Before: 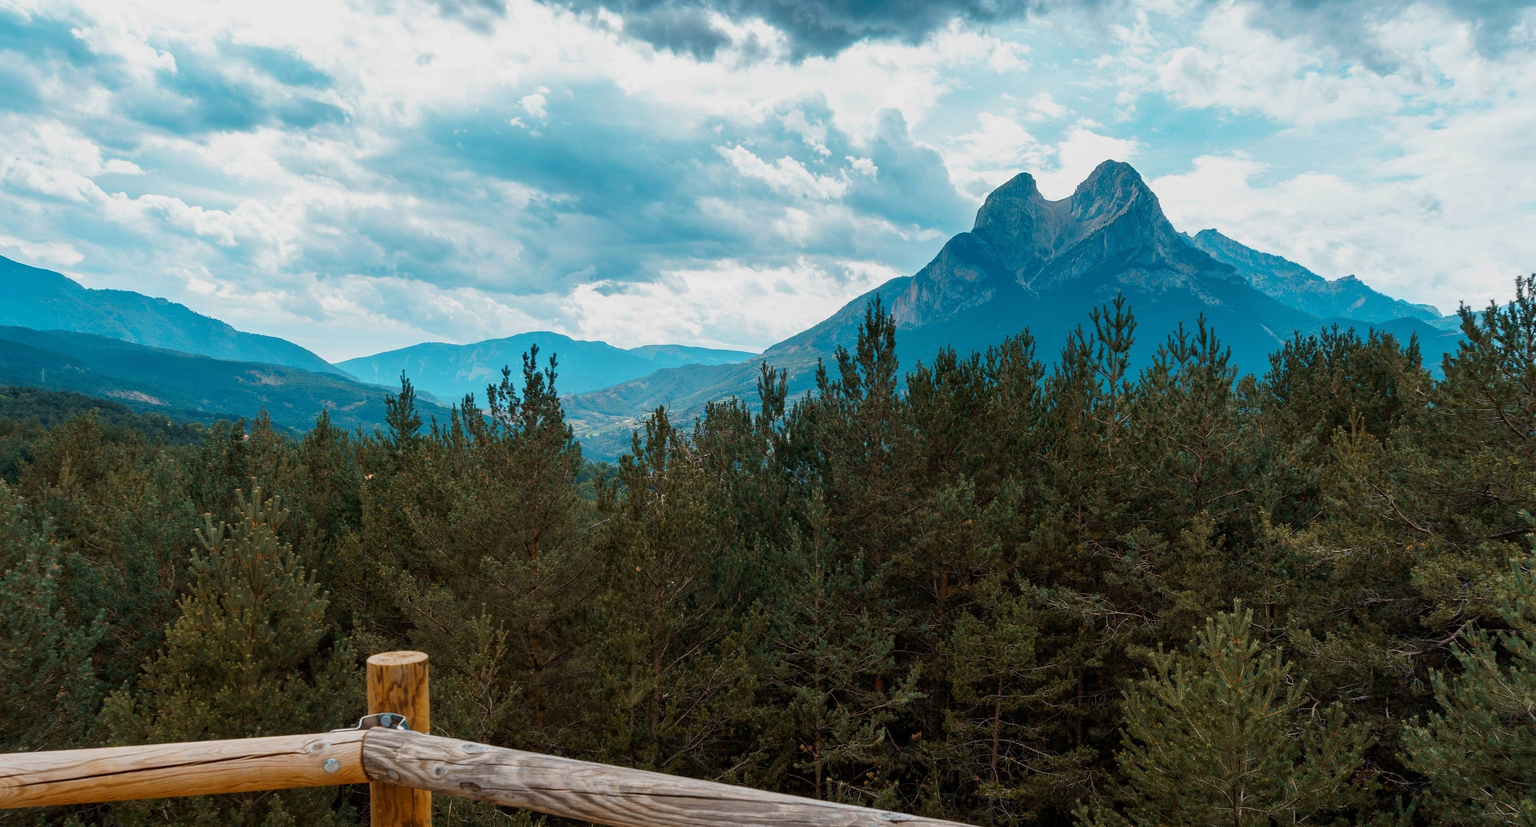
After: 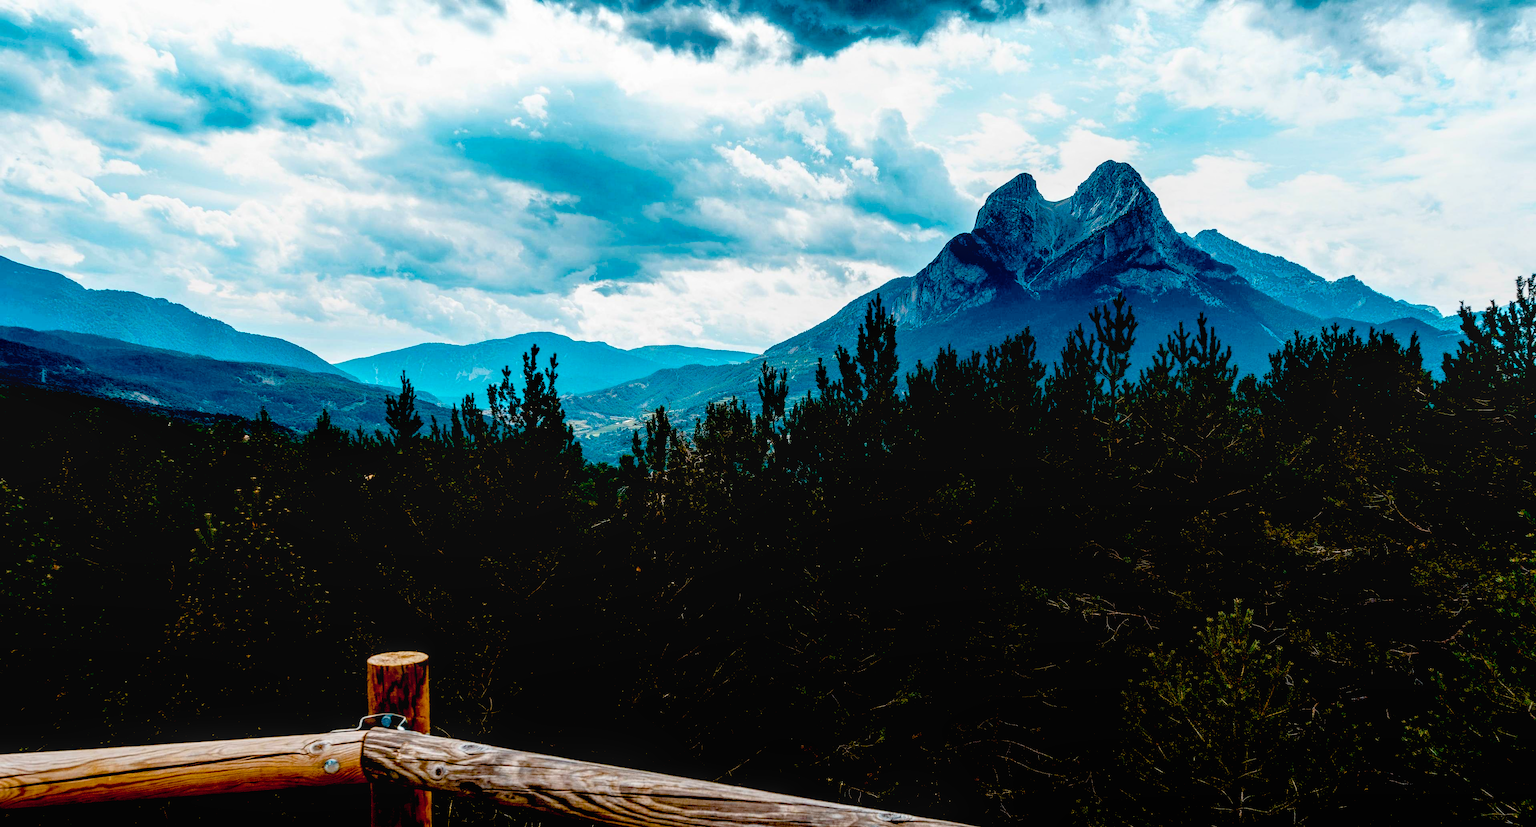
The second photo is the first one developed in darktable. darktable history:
tone equalizer: -8 EV -0.393 EV, -7 EV -0.394 EV, -6 EV -0.324 EV, -5 EV -0.25 EV, -3 EV 0.206 EV, -2 EV 0.357 EV, -1 EV 0.389 EV, +0 EV 0.412 EV, smoothing diameter 24.91%, edges refinement/feathering 8.89, preserve details guided filter
local contrast: on, module defaults
color balance rgb: perceptual saturation grading › global saturation 20%, perceptual saturation grading › highlights -24.986%, perceptual saturation grading › shadows 49.532%
shadows and highlights: shadows 1.48, highlights 41.27
exposure: black level correction 0.1, exposure -0.085 EV, compensate exposure bias true, compensate highlight preservation false
